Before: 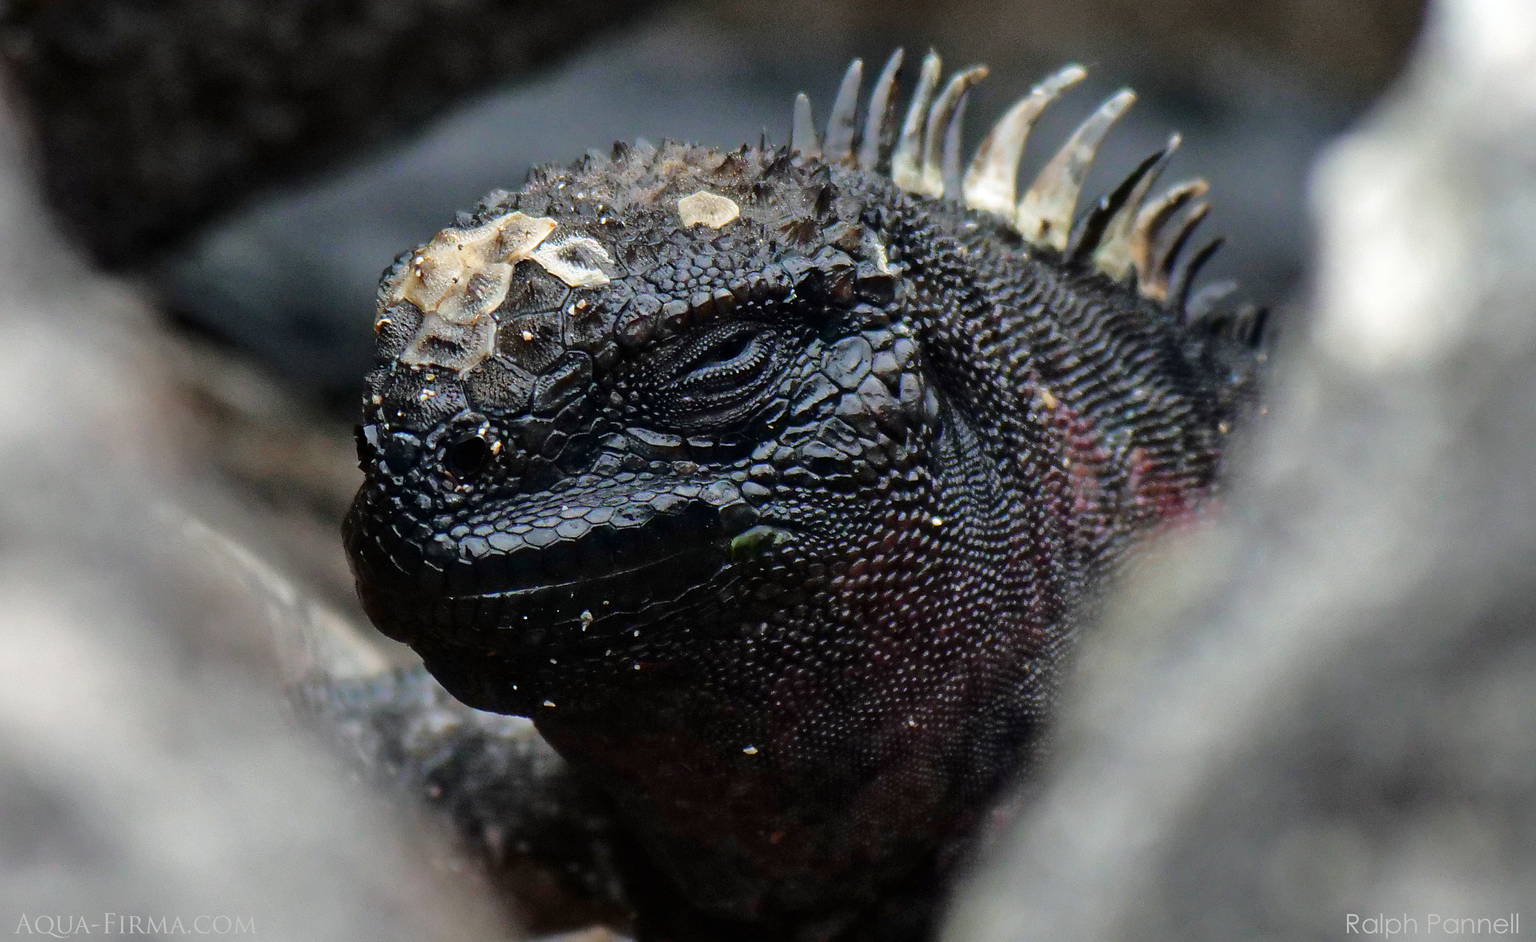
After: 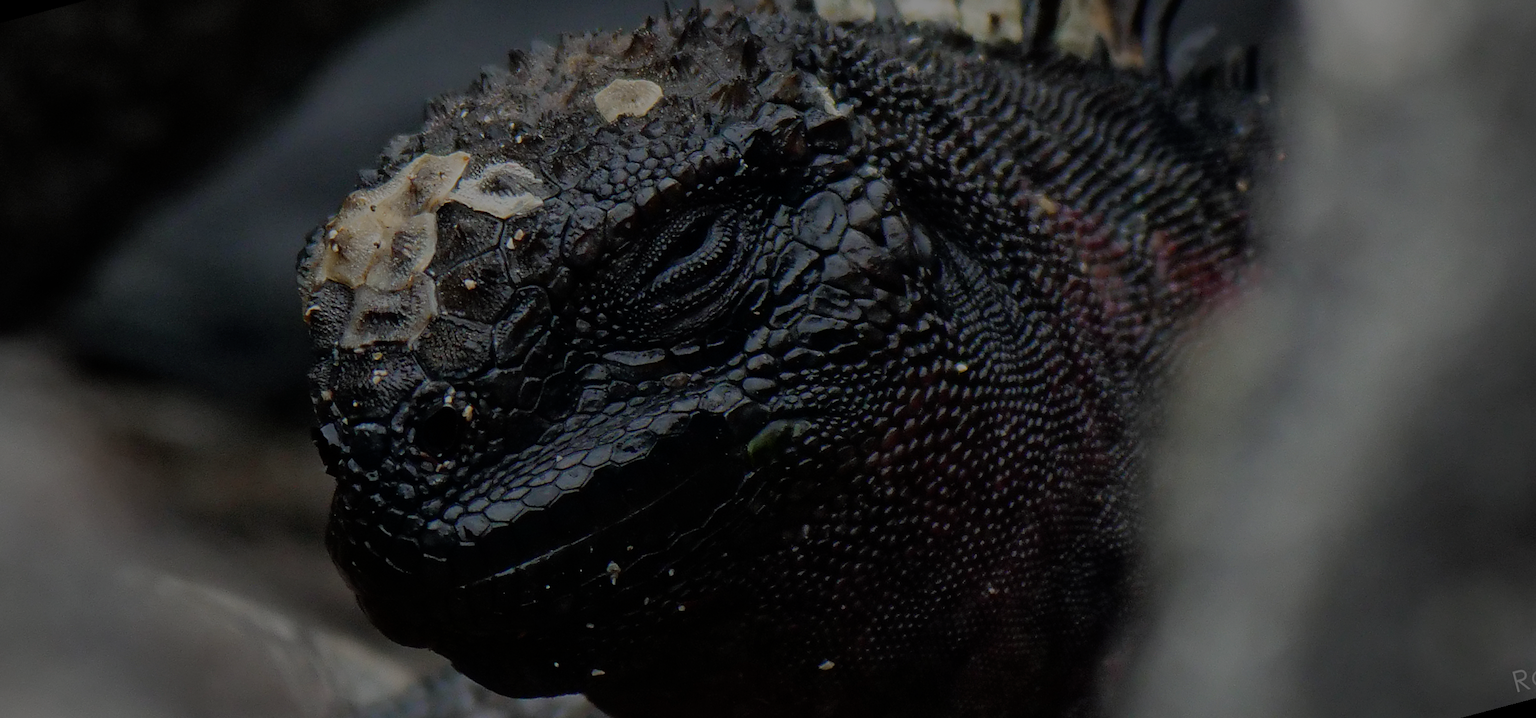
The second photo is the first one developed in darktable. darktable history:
vignetting: fall-off radius 60.92%
rotate and perspective: rotation -14.8°, crop left 0.1, crop right 0.903, crop top 0.25, crop bottom 0.748
tone equalizer: -8 EV -2 EV, -7 EV -2 EV, -6 EV -2 EV, -5 EV -2 EV, -4 EV -2 EV, -3 EV -2 EV, -2 EV -2 EV, -1 EV -1.63 EV, +0 EV -2 EV
